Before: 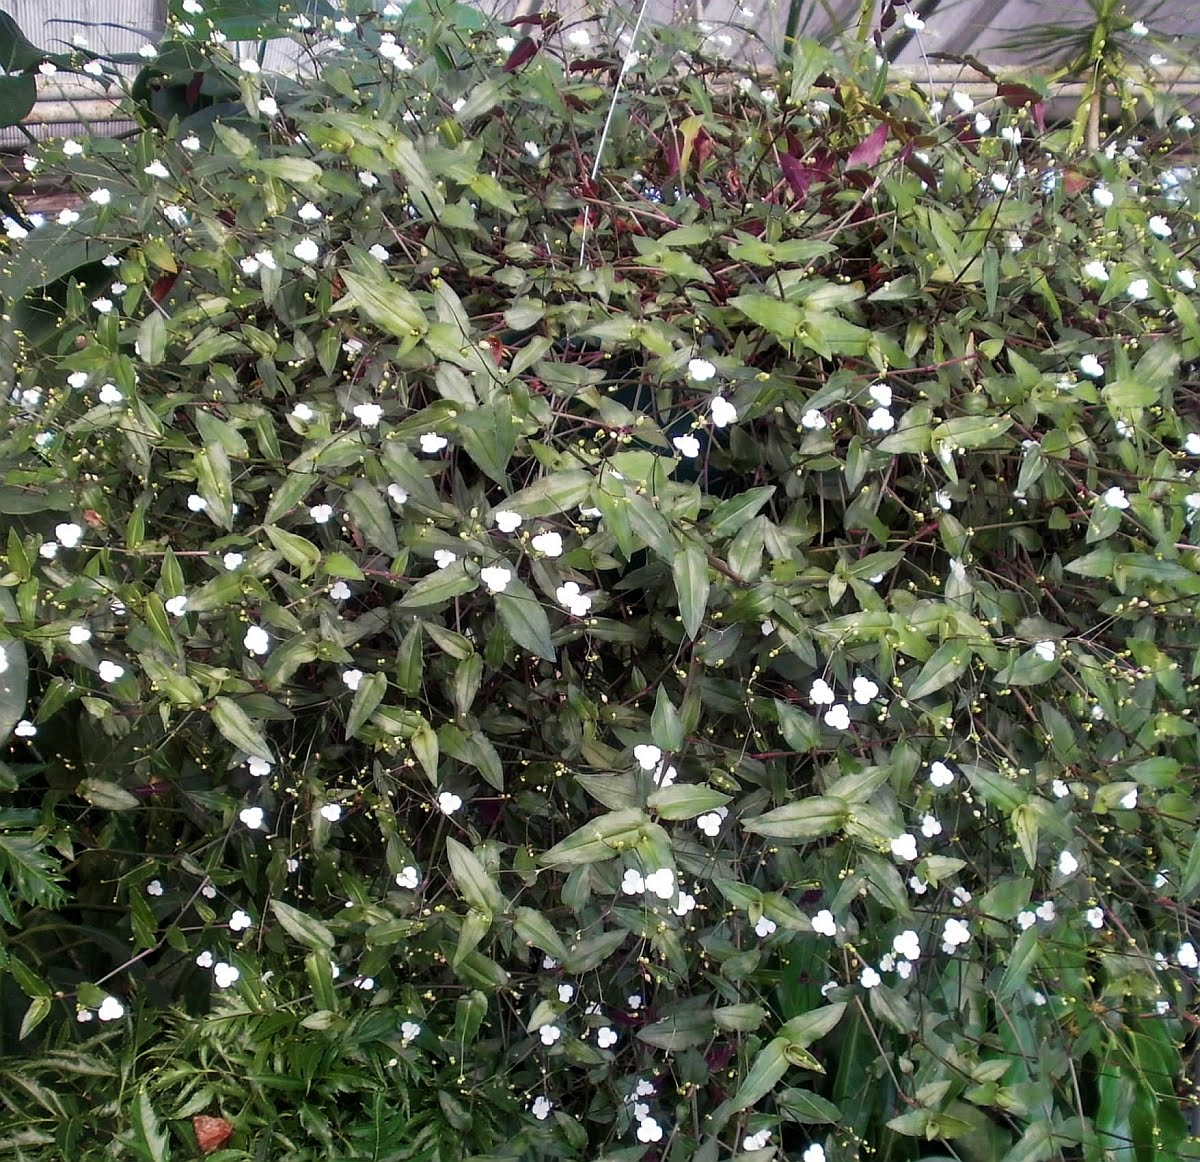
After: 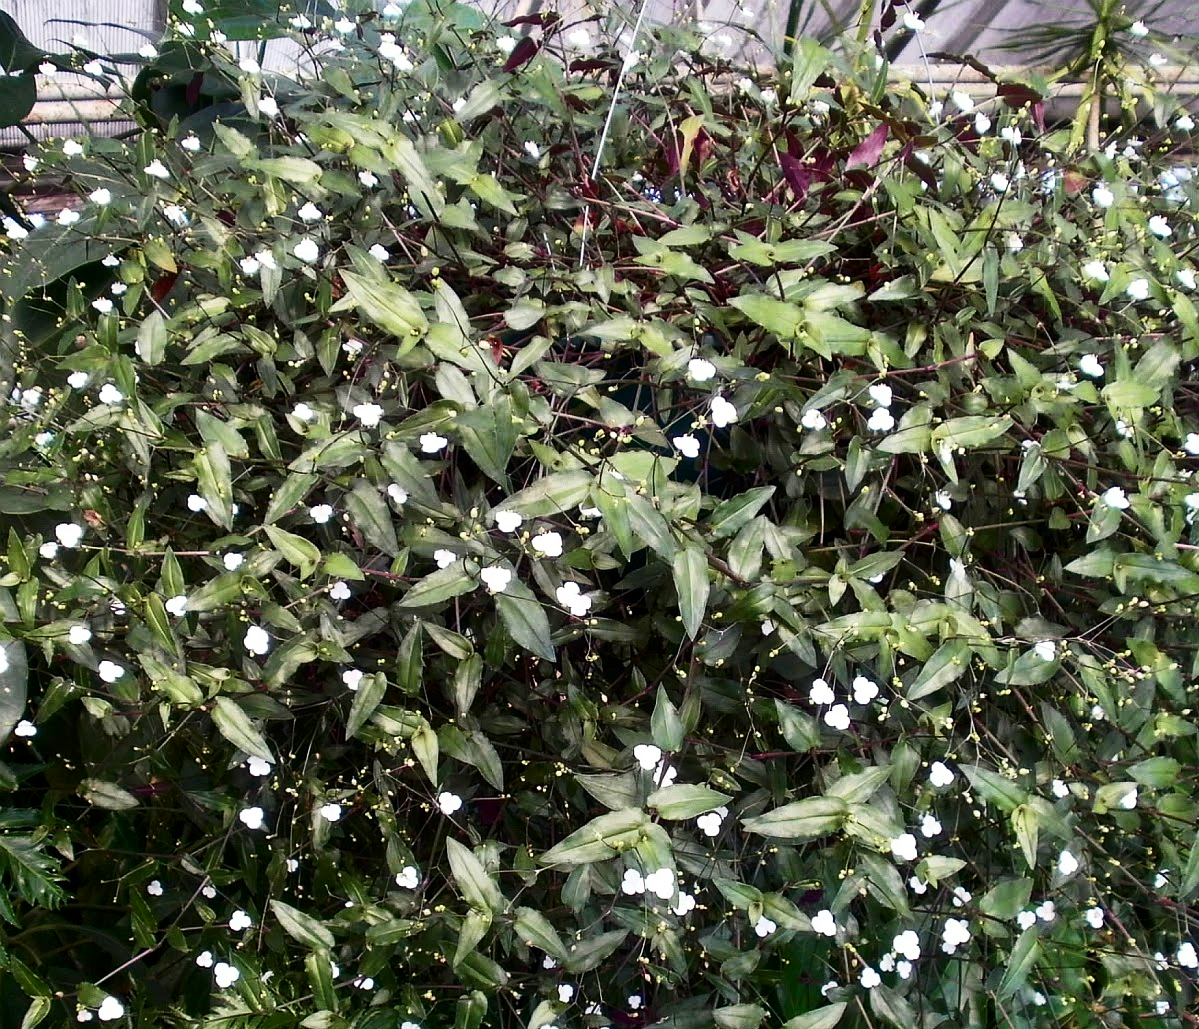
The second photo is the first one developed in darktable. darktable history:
contrast brightness saturation: contrast 0.276
crop and rotate: top 0%, bottom 11.376%
